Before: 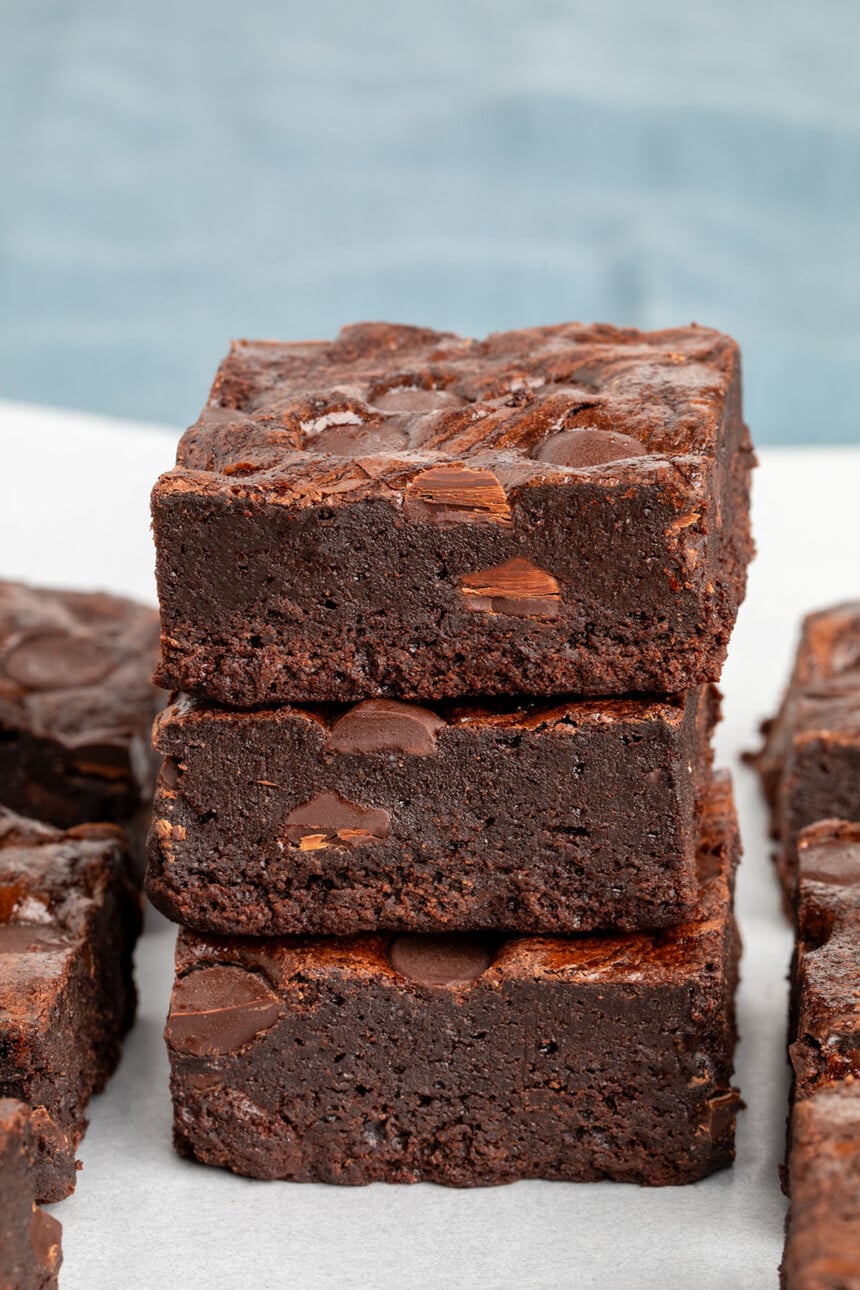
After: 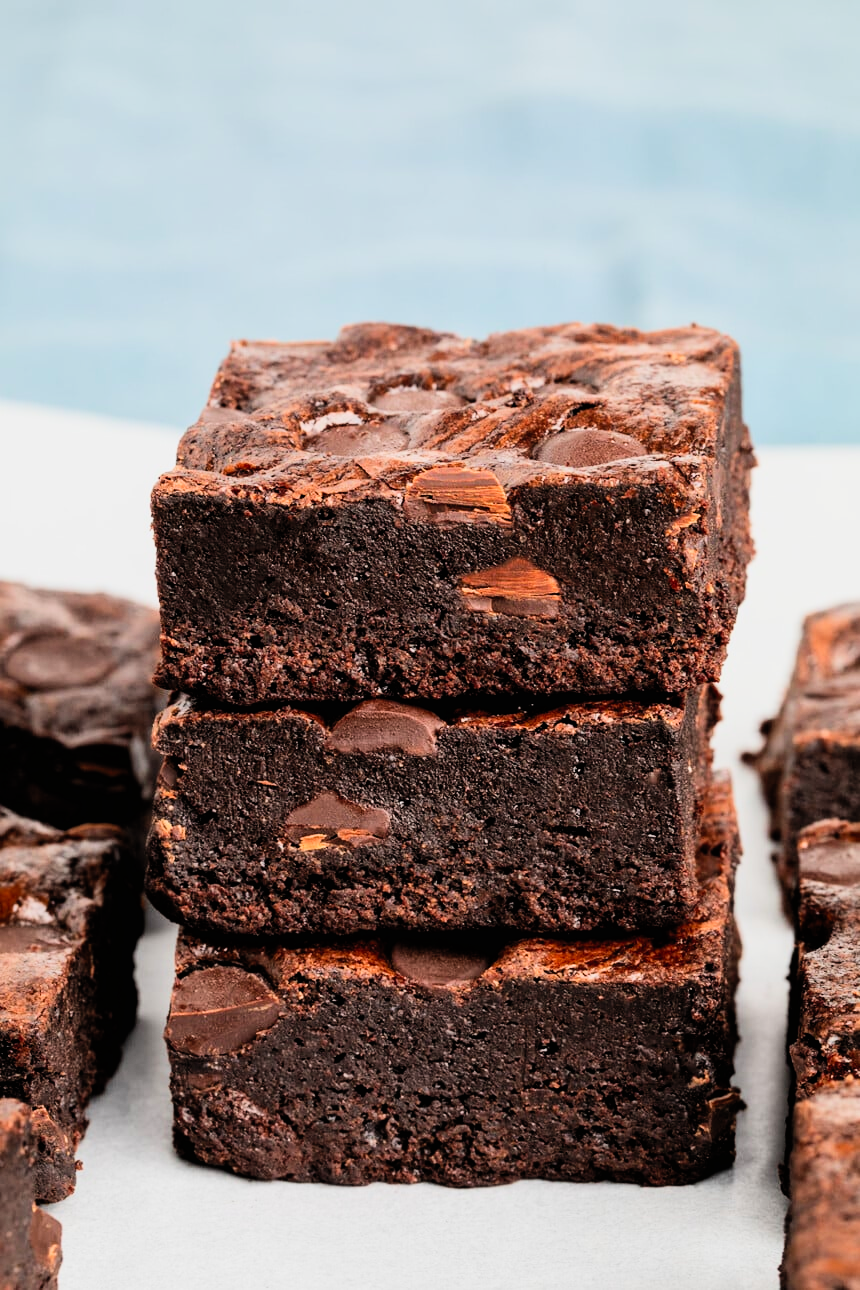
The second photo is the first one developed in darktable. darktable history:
contrast brightness saturation: contrast 0.2, brightness 0.16, saturation 0.22
rotate and perspective: crop left 0, crop top 0
filmic rgb: black relative exposure -5 EV, hardness 2.88, contrast 1.3, highlights saturation mix -10%
